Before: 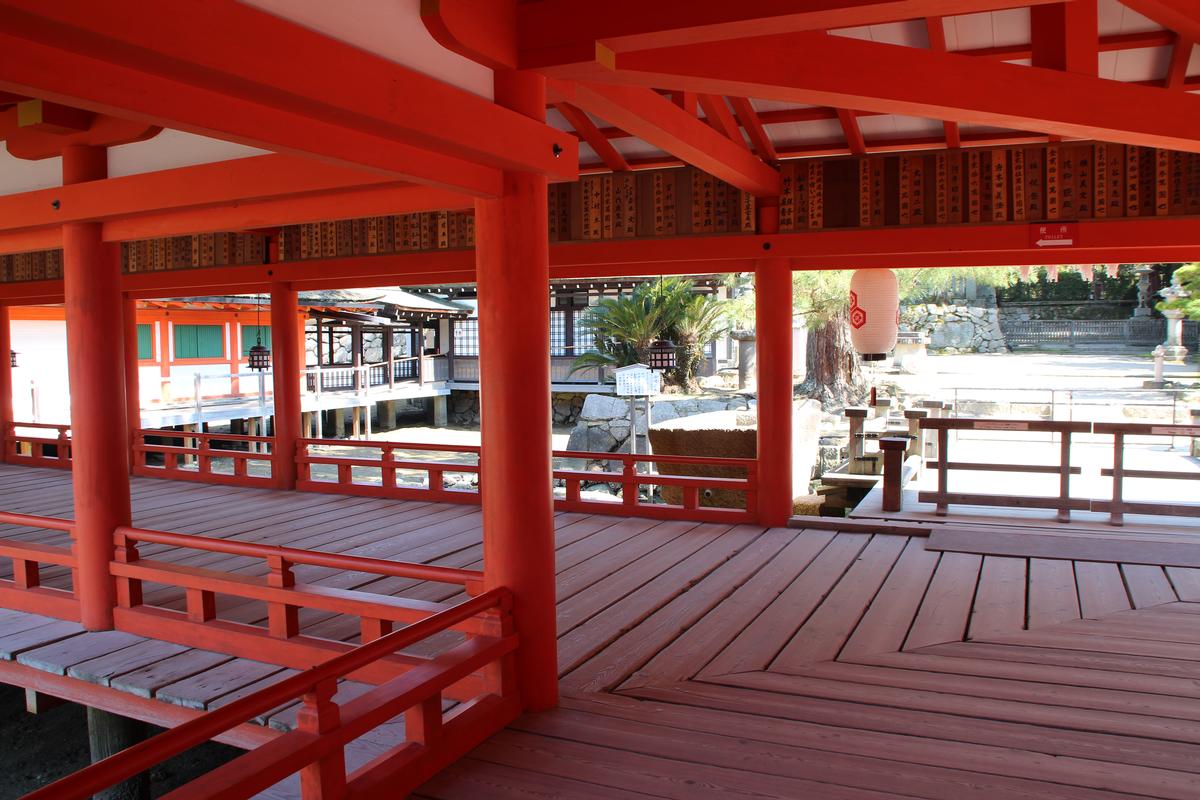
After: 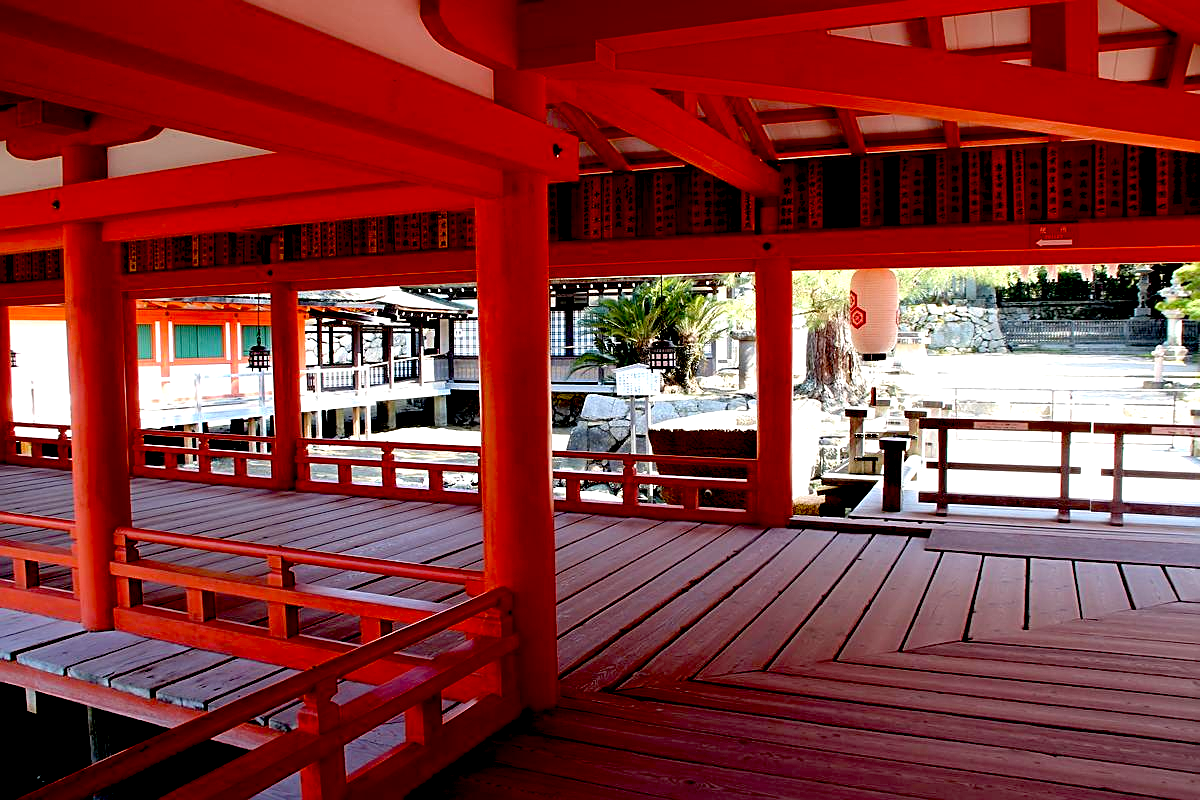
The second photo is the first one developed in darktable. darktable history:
tone equalizer: -8 EV -0.431 EV, -7 EV -0.428 EV, -6 EV -0.369 EV, -5 EV -0.257 EV, -3 EV 0.254 EV, -2 EV 0.328 EV, -1 EV 0.393 EV, +0 EV 0.405 EV
sharpen: on, module defaults
exposure: black level correction 0.048, exposure 0.013 EV, compensate highlight preservation false
